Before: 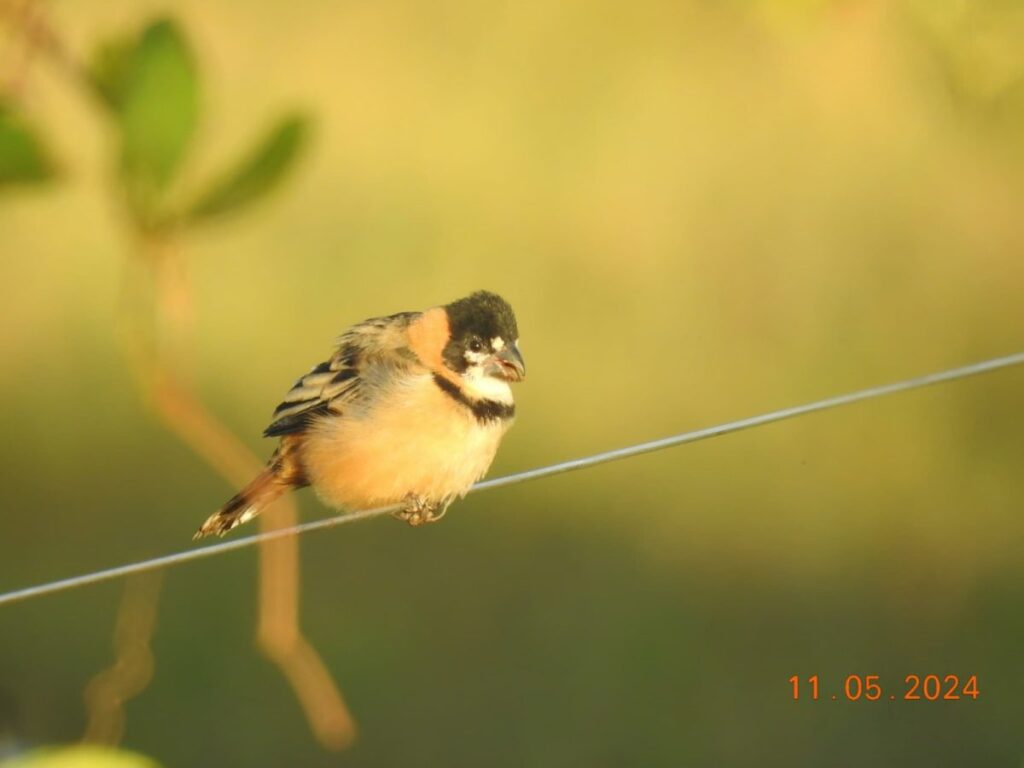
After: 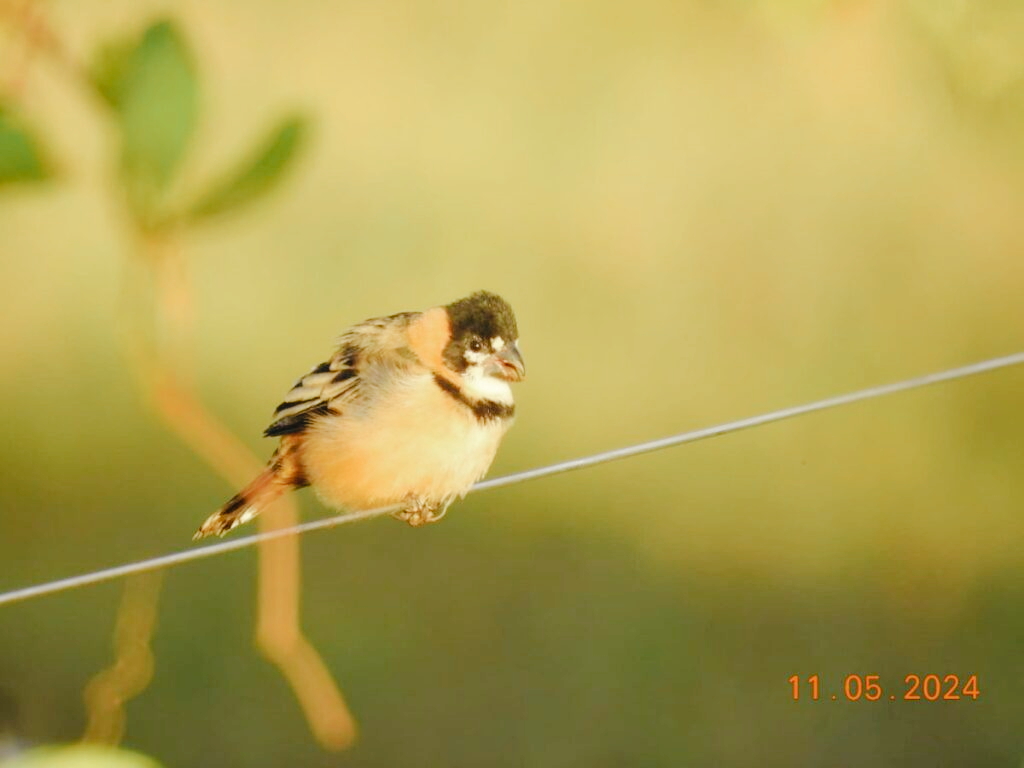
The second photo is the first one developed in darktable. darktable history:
tone curve: curves: ch0 [(0, 0) (0.003, 0.013) (0.011, 0.012) (0.025, 0.011) (0.044, 0.016) (0.069, 0.029) (0.1, 0.045) (0.136, 0.074) (0.177, 0.123) (0.224, 0.207) (0.277, 0.313) (0.335, 0.414) (0.399, 0.509) (0.468, 0.599) (0.543, 0.663) (0.623, 0.728) (0.709, 0.79) (0.801, 0.854) (0.898, 0.925) (1, 1)], preserve colors none
color look up table: target L [93.7, 89.81, 87.77, 86.02, 73.9, 70.68, 59.47, 60.21, 61.85, 37.8, 39.74, 21.94, 200.34, 101.25, 86.28, 76.6, 67.55, 57.05, 51.89, 48.13, 46.56, 41.58, 38.69, 30.31, 27.96, 15.21, 84.47, 84.05, 72.49, 71.73, 70.13, 67.58, 56.91, 55.73, 52.73, 40.12, 37.58, 35.92, 27.37, 28.44, 14, 4.192, 83.68, 79.82, 74.41, 66.34, 44.29, 22.6, 2.478], target a [-8.652, -17.88, -24.24, -27.35, -1.903, -33.17, -42.57, -23.37, -20.81, -25.4, -6.391, -14.59, 0, 0, -4.346, 25.27, 39.2, 15.83, 23.8, 61.03, 62.6, 29.69, 33.75, 7.374, 27.59, 4.086, 4.399, 26.5, 14.94, 44.2, 53.31, 34.19, 42.46, 16.2, 63.38, 24.14, 2.093, 40.82, 33.46, 20.74, 26.27, 12.46, -18.44, -24.94, -2.99, -10.98, -16.92, -1.397, -6.419], target b [33.87, 12.62, 35.7, 13.81, 36.98, 14.69, 32.62, 47.64, 9.884, 19.72, 28.21, 13.54, 0, -0.001, 70.3, 6.679, 57.94, 54.16, 26.48, 47.5, 21.5, 36.72, 10.29, 1.745, 28.25, 16.53, -16.48, -16.56, -33.5, -25.9, -34.04, -36.8, -0.17, -8.26, -12.52, -29.67, -43.61, -55.35, 3.267, -67.55, -37.27, -8.755, -19.55, -5.551, -2.325, -33.11, -15.98, -16.23, -3.387], num patches 49
